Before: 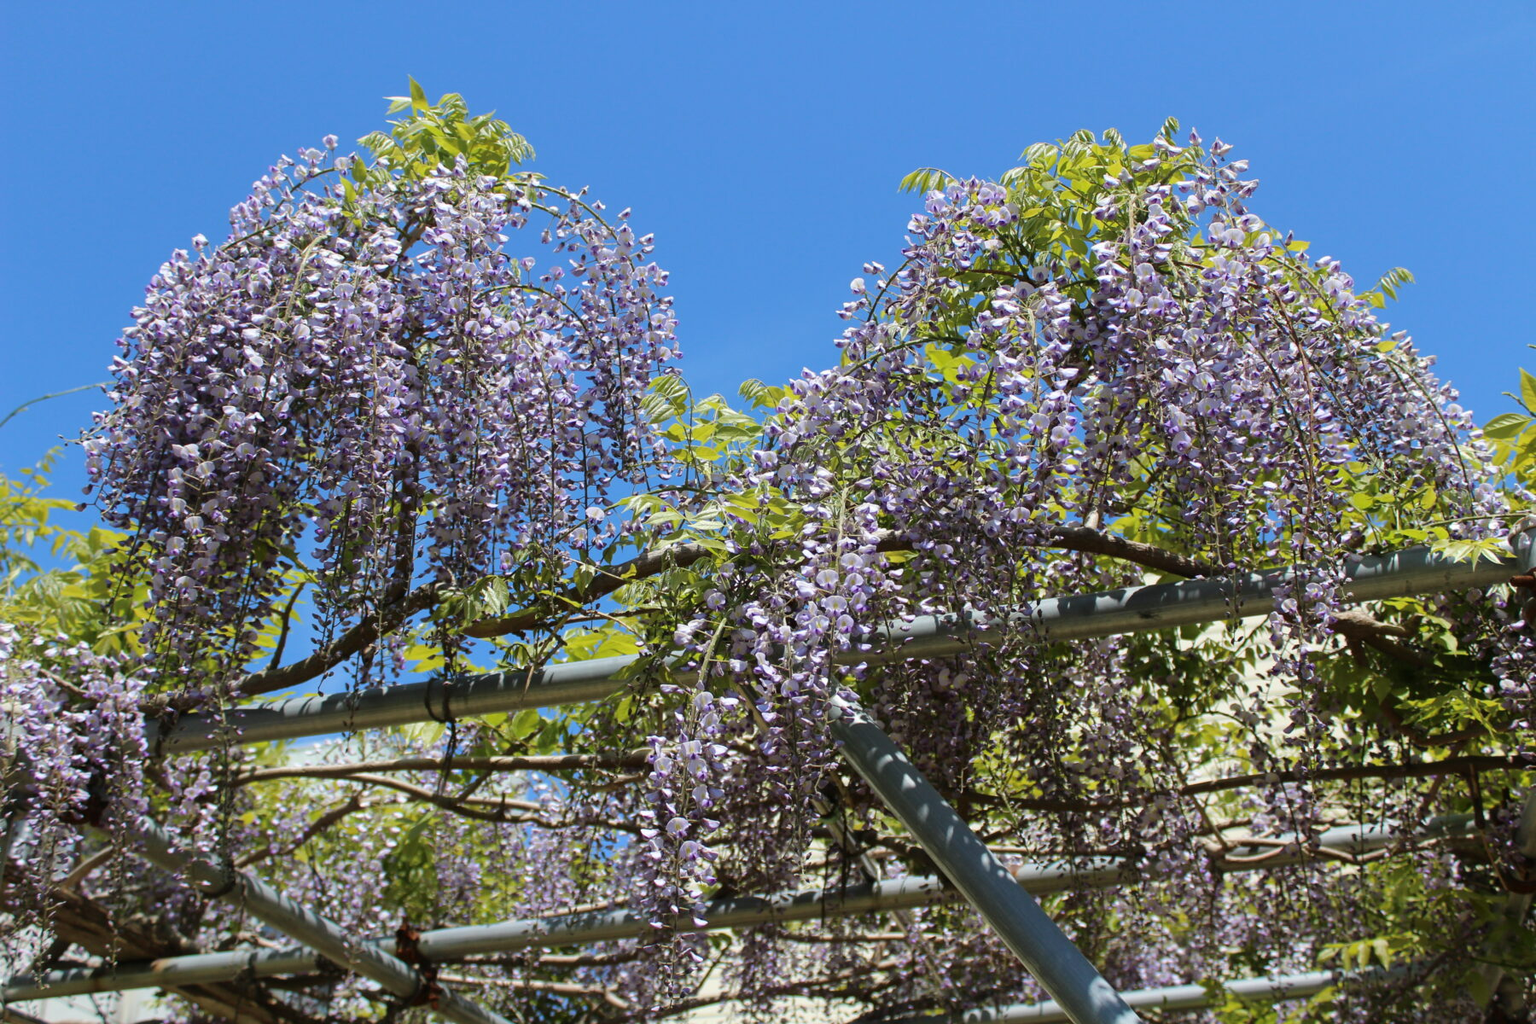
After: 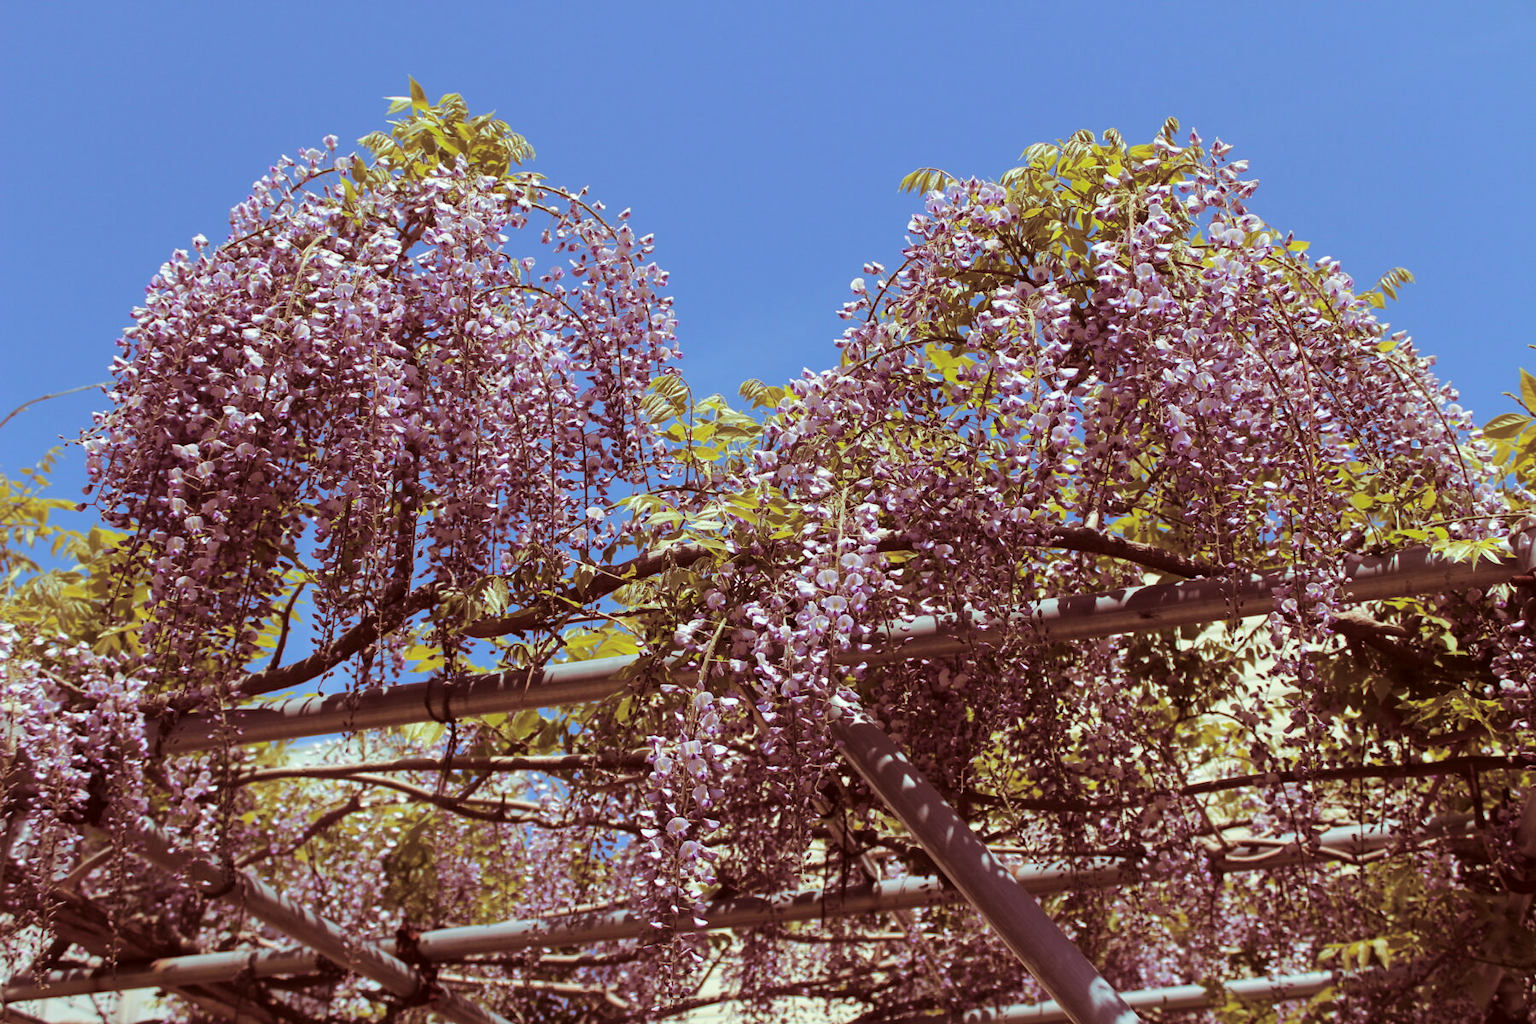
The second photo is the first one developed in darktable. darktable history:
color correction: highlights a* -7.23, highlights b* -0.161, shadows a* 20.08, shadows b* 11.73
split-toning: on, module defaults
